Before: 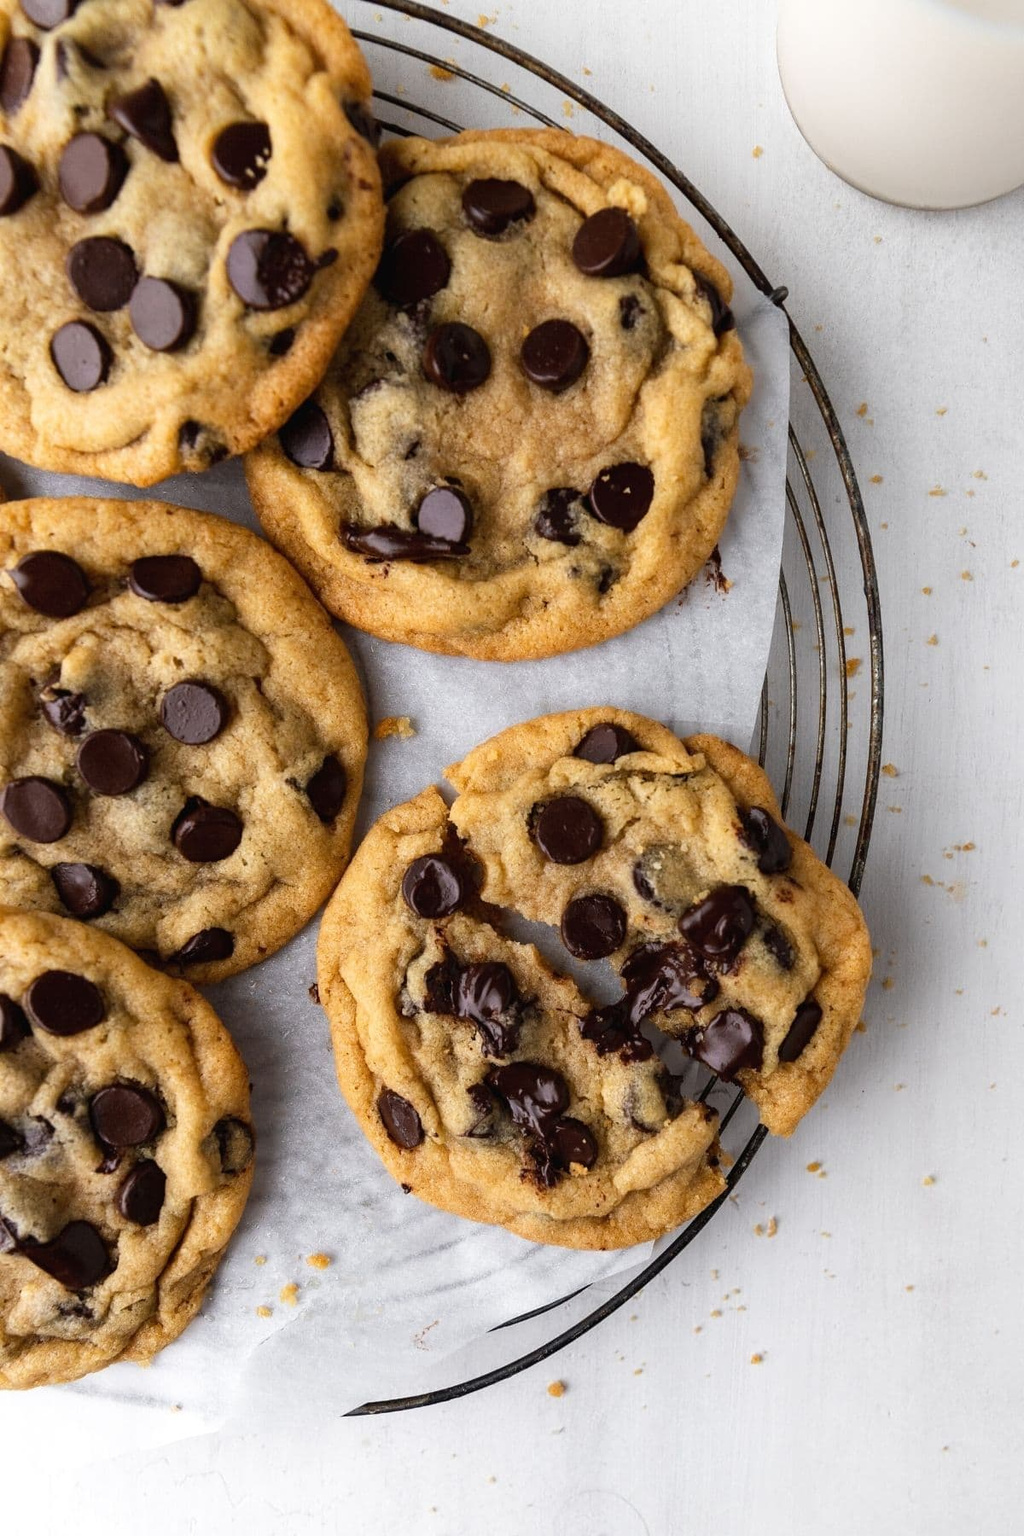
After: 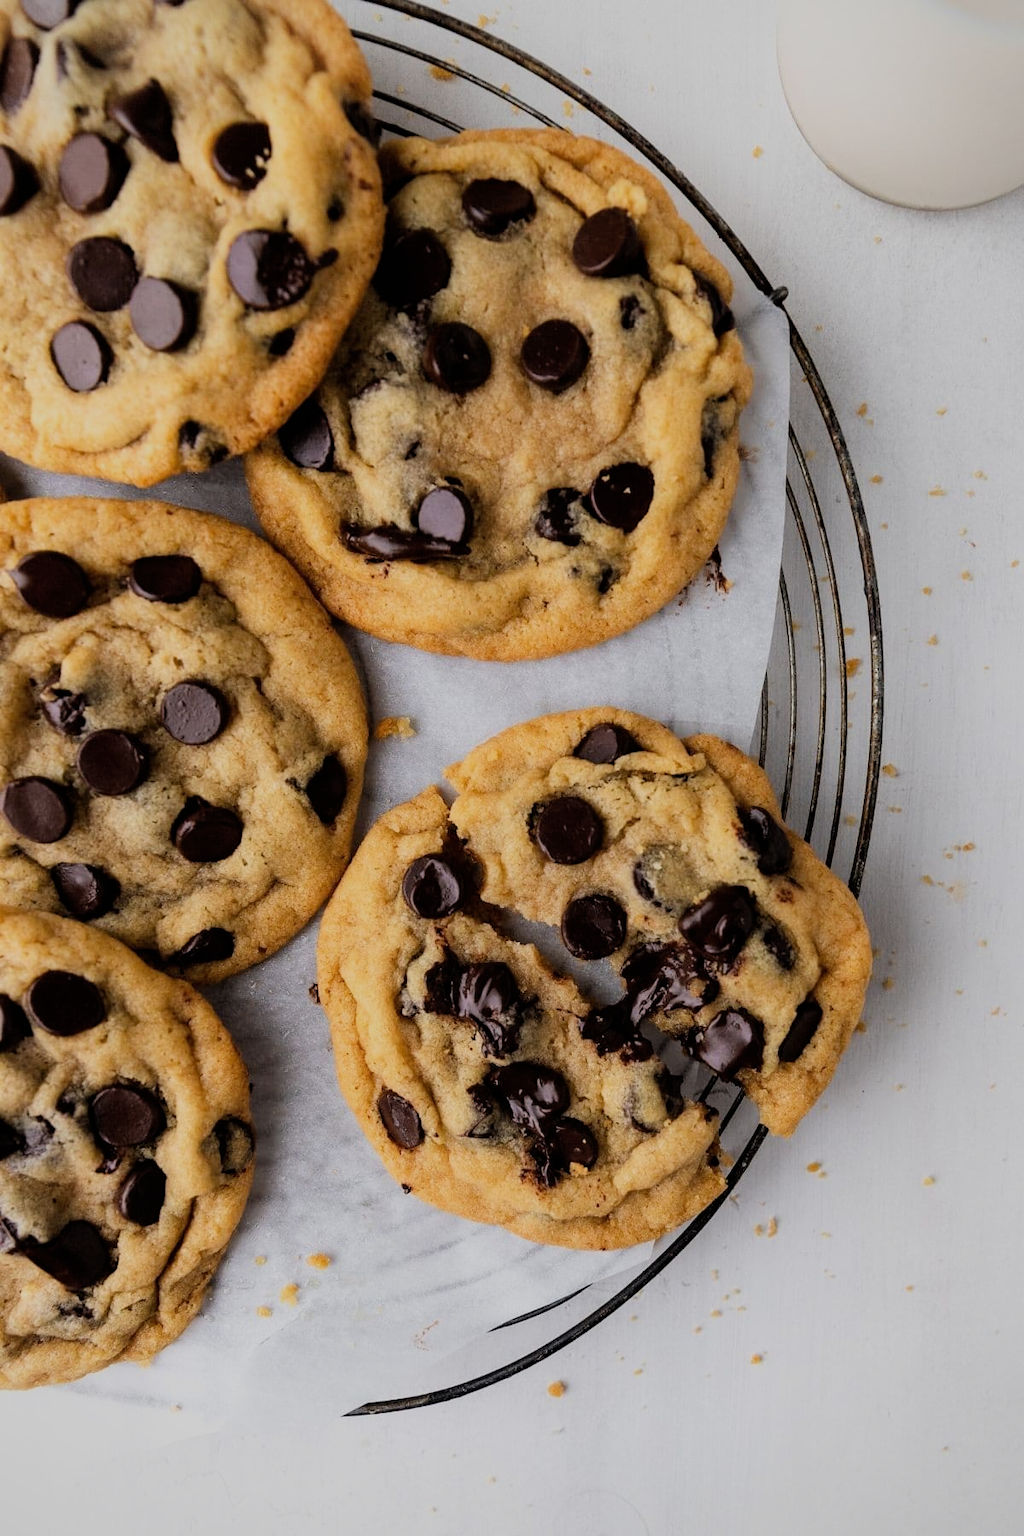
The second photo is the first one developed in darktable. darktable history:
vignetting: fall-off start 97.29%, fall-off radius 79.48%, brightness -0.292, width/height ratio 1.109
filmic rgb: black relative exposure -7.27 EV, white relative exposure 5.08 EV, threshold 2.99 EV, hardness 3.2, color science v6 (2022), enable highlight reconstruction true
